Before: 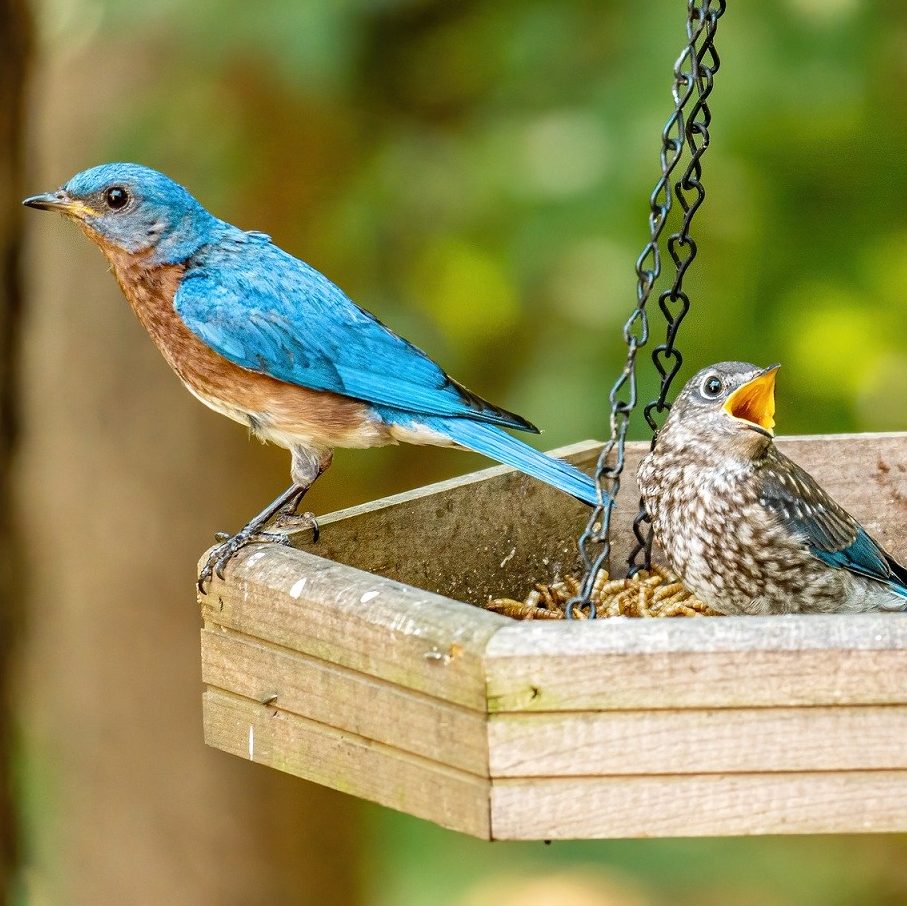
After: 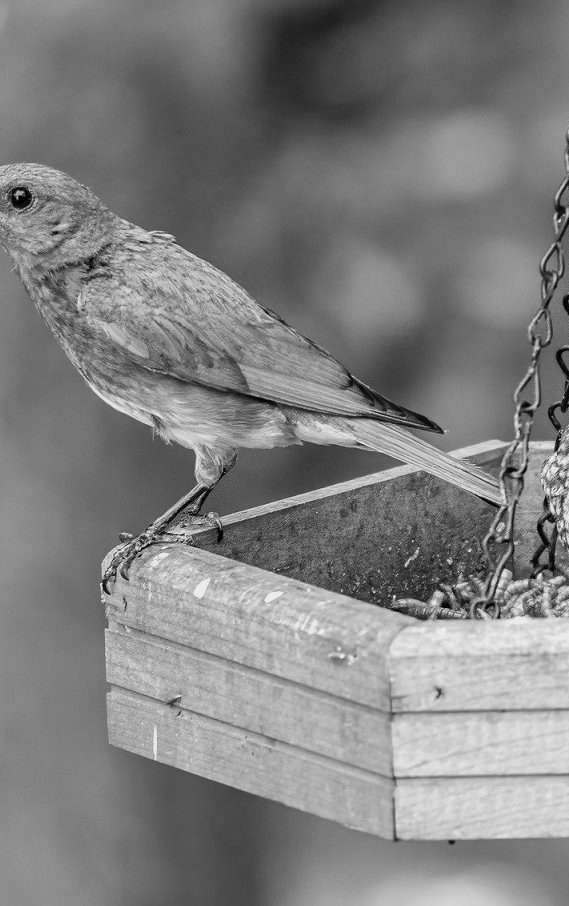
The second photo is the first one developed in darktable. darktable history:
monochrome: on, module defaults
exposure: exposure -0.242 EV, compensate highlight preservation false
tone equalizer: on, module defaults
crop: left 10.644%, right 26.528%
